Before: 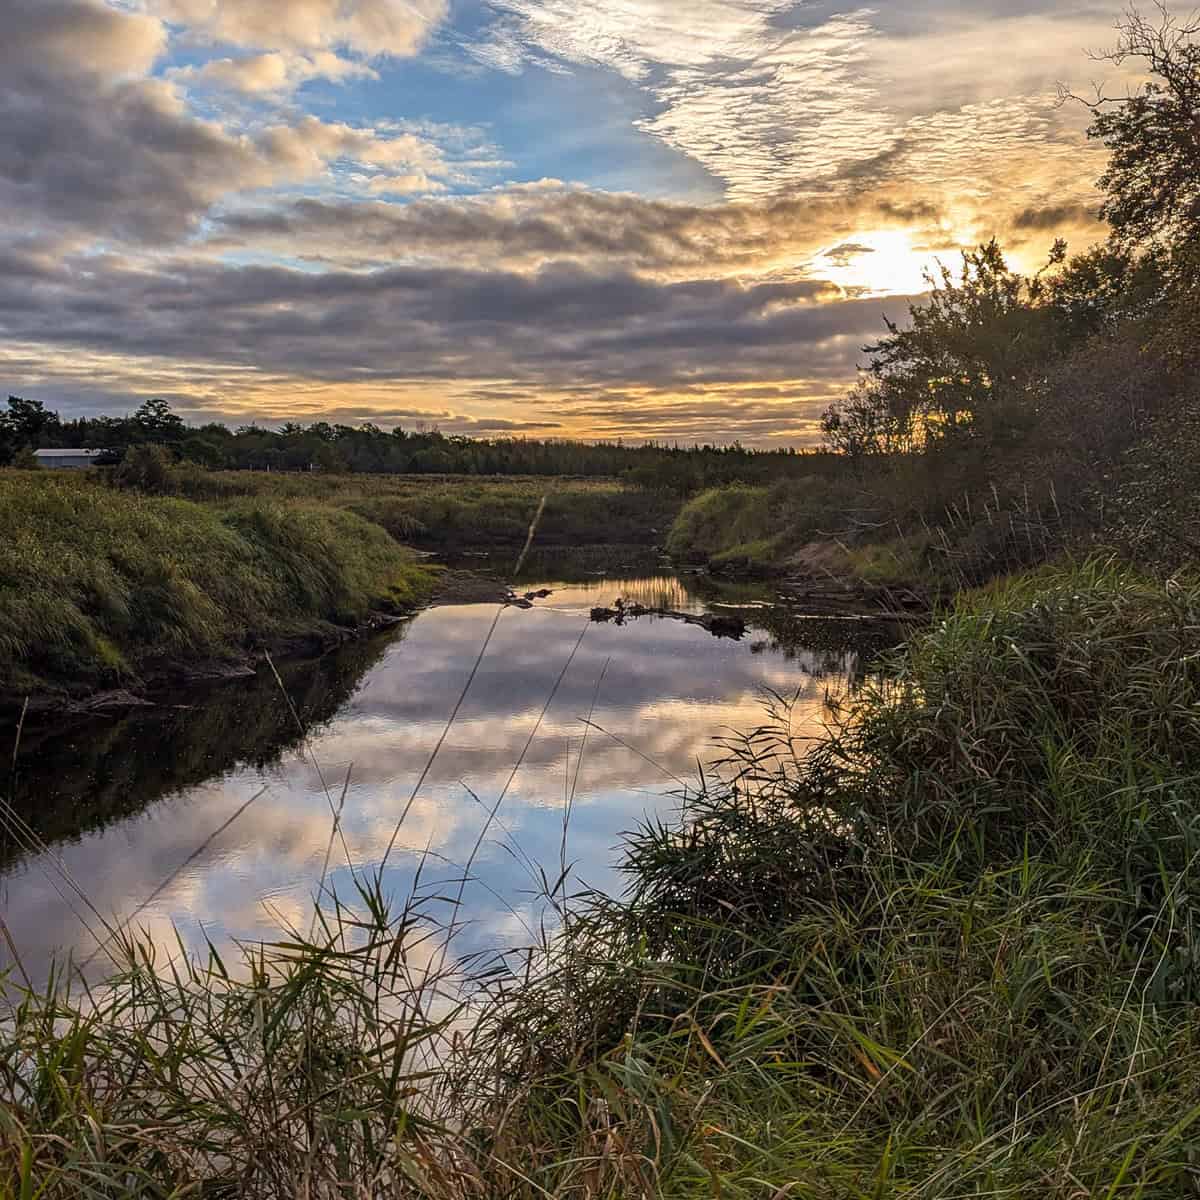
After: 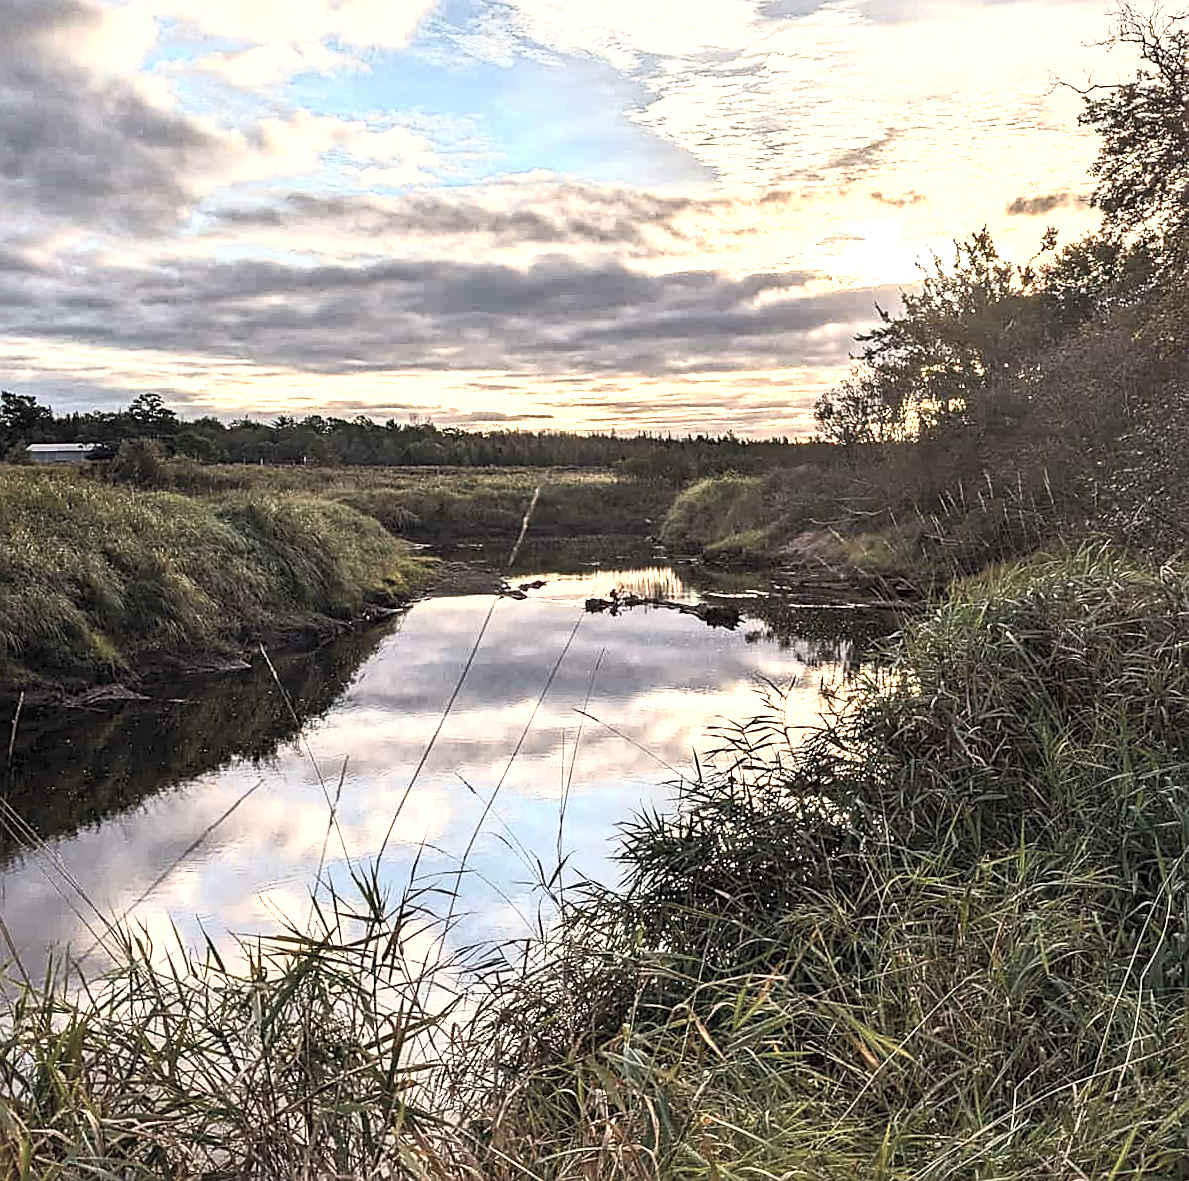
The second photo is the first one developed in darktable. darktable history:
rotate and perspective: rotation -0.45°, automatic cropping original format, crop left 0.008, crop right 0.992, crop top 0.012, crop bottom 0.988
sharpen: on, module defaults
contrast brightness saturation: contrast 0.43, brightness 0.56, saturation -0.19
color zones: curves: ch0 [(0.018, 0.548) (0.197, 0.654) (0.425, 0.447) (0.605, 0.658) (0.732, 0.579)]; ch1 [(0.105, 0.531) (0.224, 0.531) (0.386, 0.39) (0.618, 0.456) (0.732, 0.456) (0.956, 0.421)]; ch2 [(0.039, 0.583) (0.215, 0.465) (0.399, 0.544) (0.465, 0.548) (0.614, 0.447) (0.724, 0.43) (0.882, 0.623) (0.956, 0.632)]
